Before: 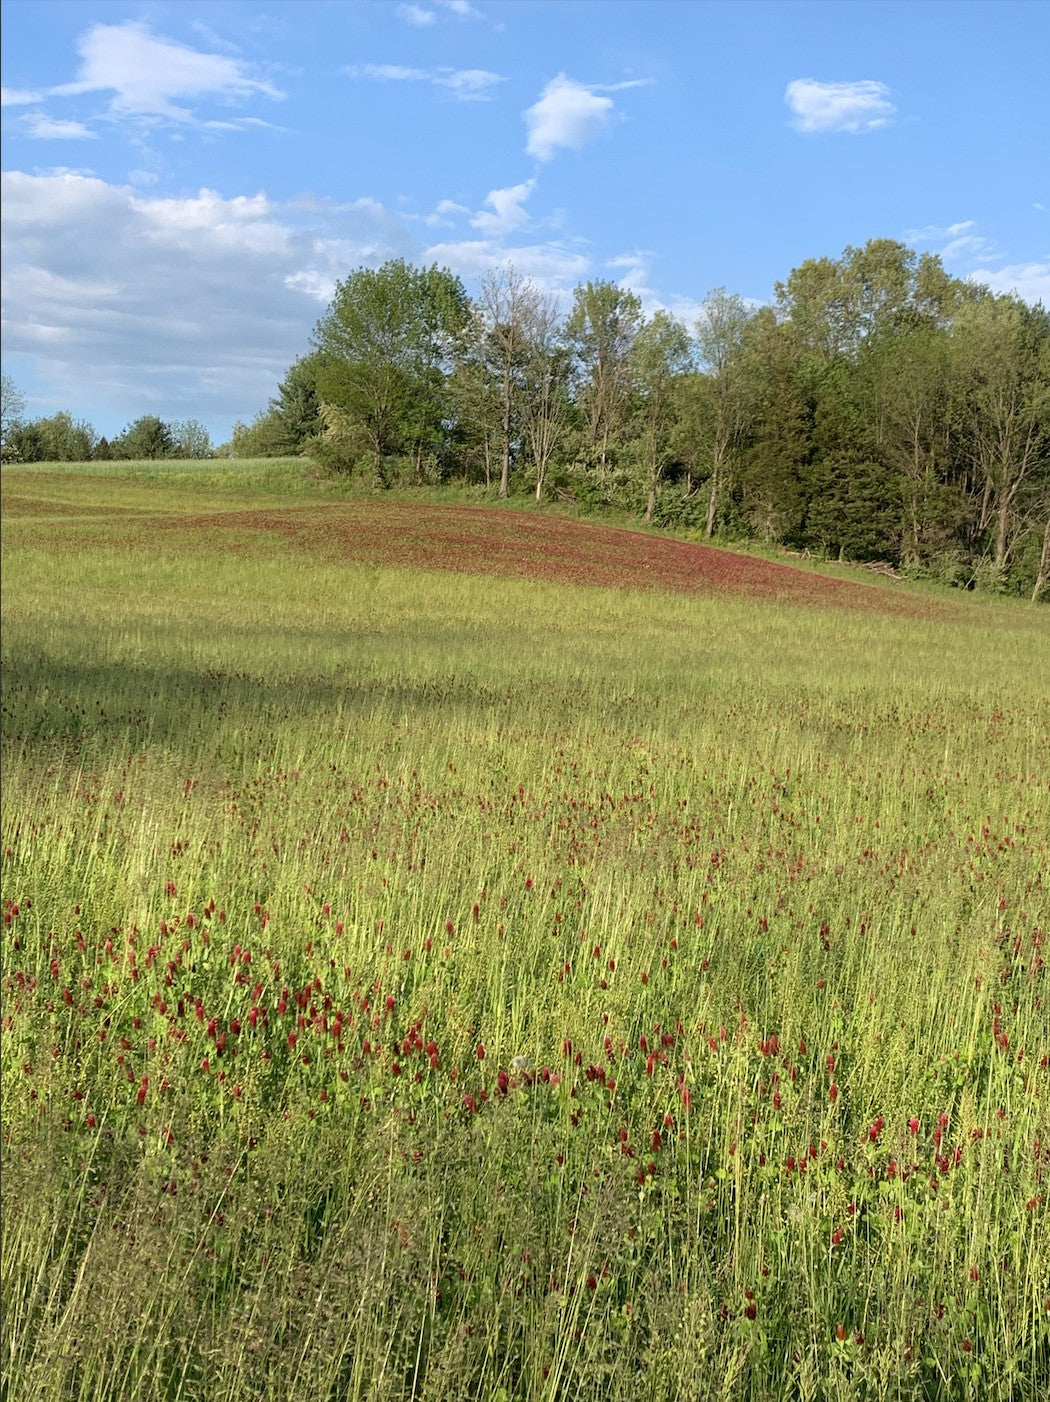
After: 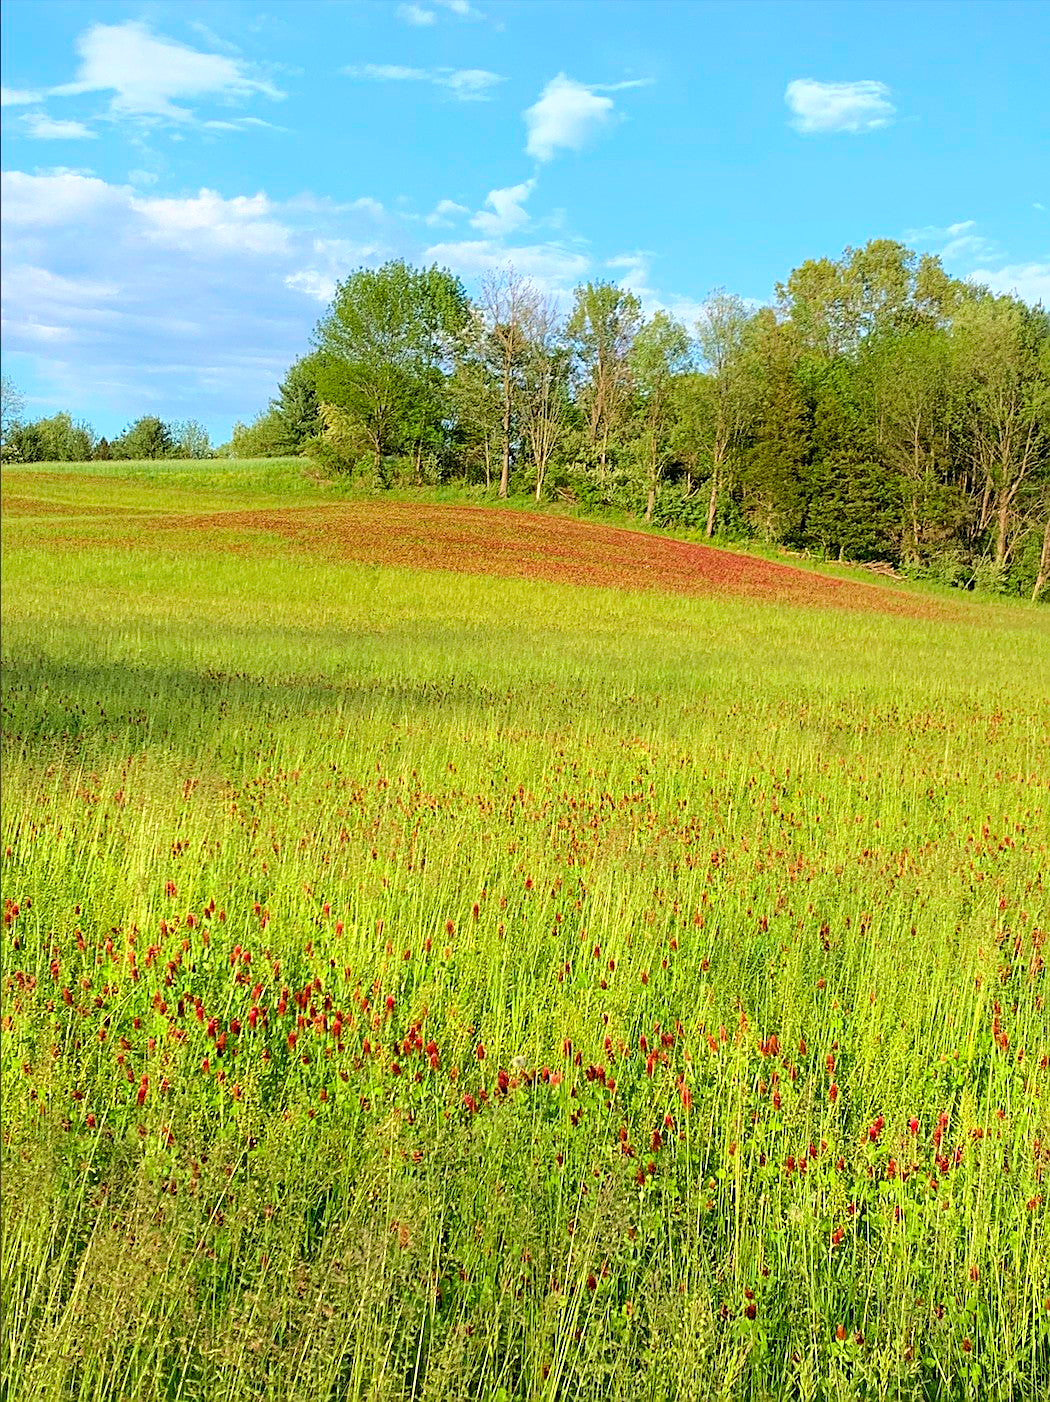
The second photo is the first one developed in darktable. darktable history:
tone curve: curves: ch0 [(0, 0) (0.389, 0.458) (0.745, 0.82) (0.849, 0.917) (0.919, 0.969) (1, 1)]; ch1 [(0, 0) (0.437, 0.404) (0.5, 0.5) (0.529, 0.55) (0.58, 0.6) (0.616, 0.649) (1, 1)]; ch2 [(0, 0) (0.442, 0.428) (0.5, 0.5) (0.525, 0.543) (0.585, 0.62) (1, 1)], color space Lab, independent channels, preserve colors none
color balance rgb: perceptual saturation grading › global saturation 25%, perceptual brilliance grading › mid-tones 10%, perceptual brilliance grading › shadows 15%, global vibrance 20%
sharpen: on, module defaults
